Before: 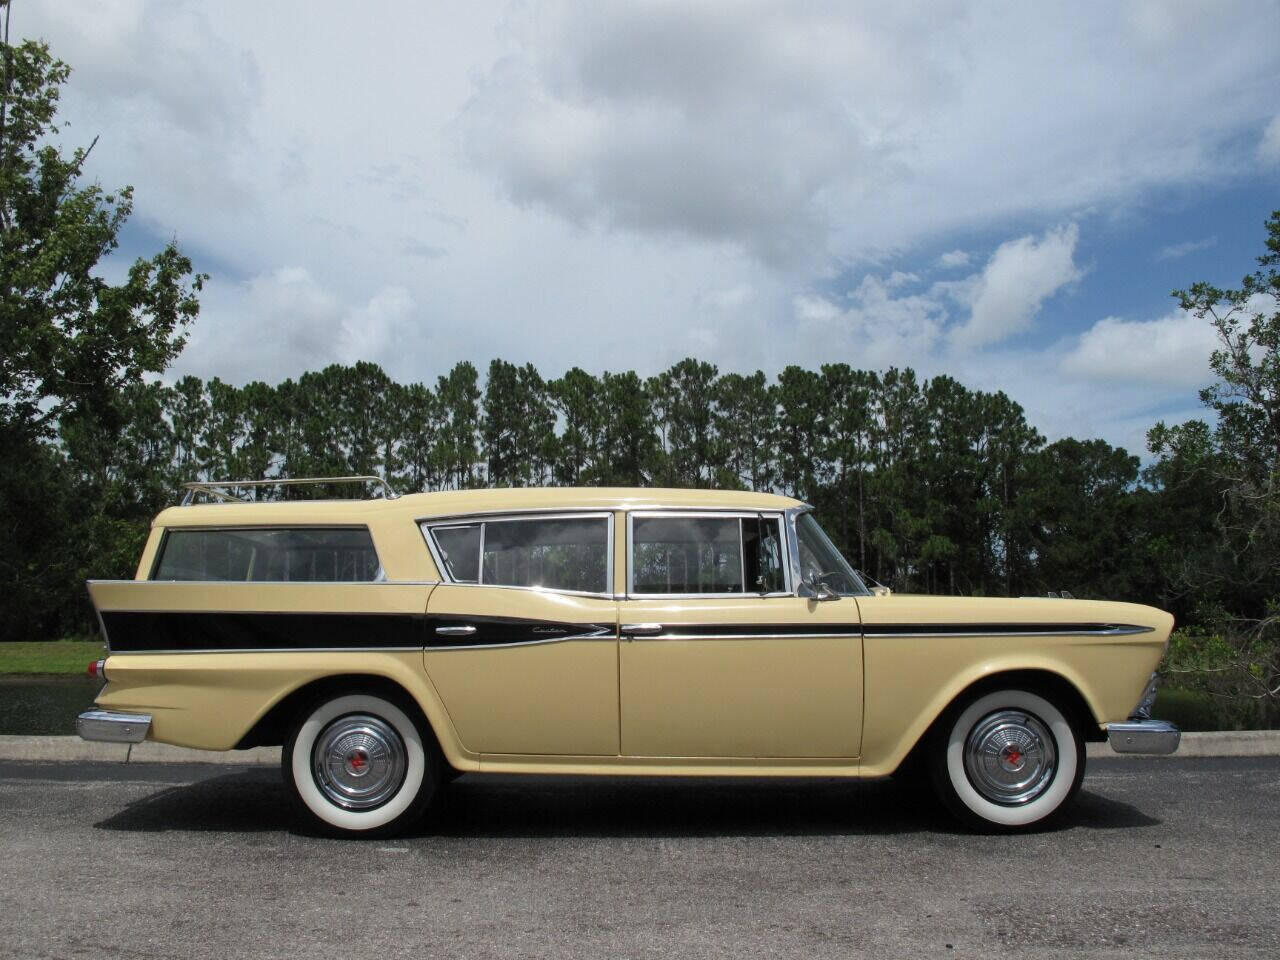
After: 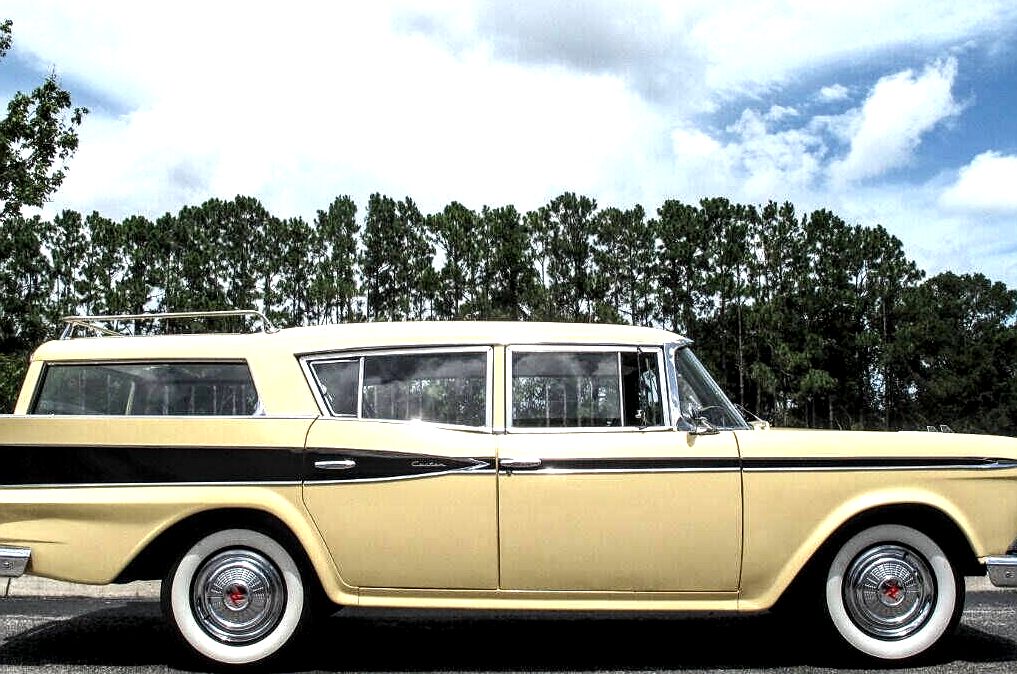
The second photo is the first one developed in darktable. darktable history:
exposure: black level correction 0.001, exposure 0.675 EV, compensate highlight preservation false
tone equalizer: -8 EV -0.383 EV, -7 EV -0.414 EV, -6 EV -0.344 EV, -5 EV -0.244 EV, -3 EV 0.242 EV, -2 EV 0.361 EV, -1 EV 0.411 EV, +0 EV 0.434 EV, edges refinement/feathering 500, mask exposure compensation -1.57 EV, preserve details no
crop: left 9.469%, top 17.365%, right 11.058%, bottom 12.392%
local contrast: highlights 63%, shadows 53%, detail 168%, midtone range 0.515
sharpen: radius 0.984, amount 0.615
